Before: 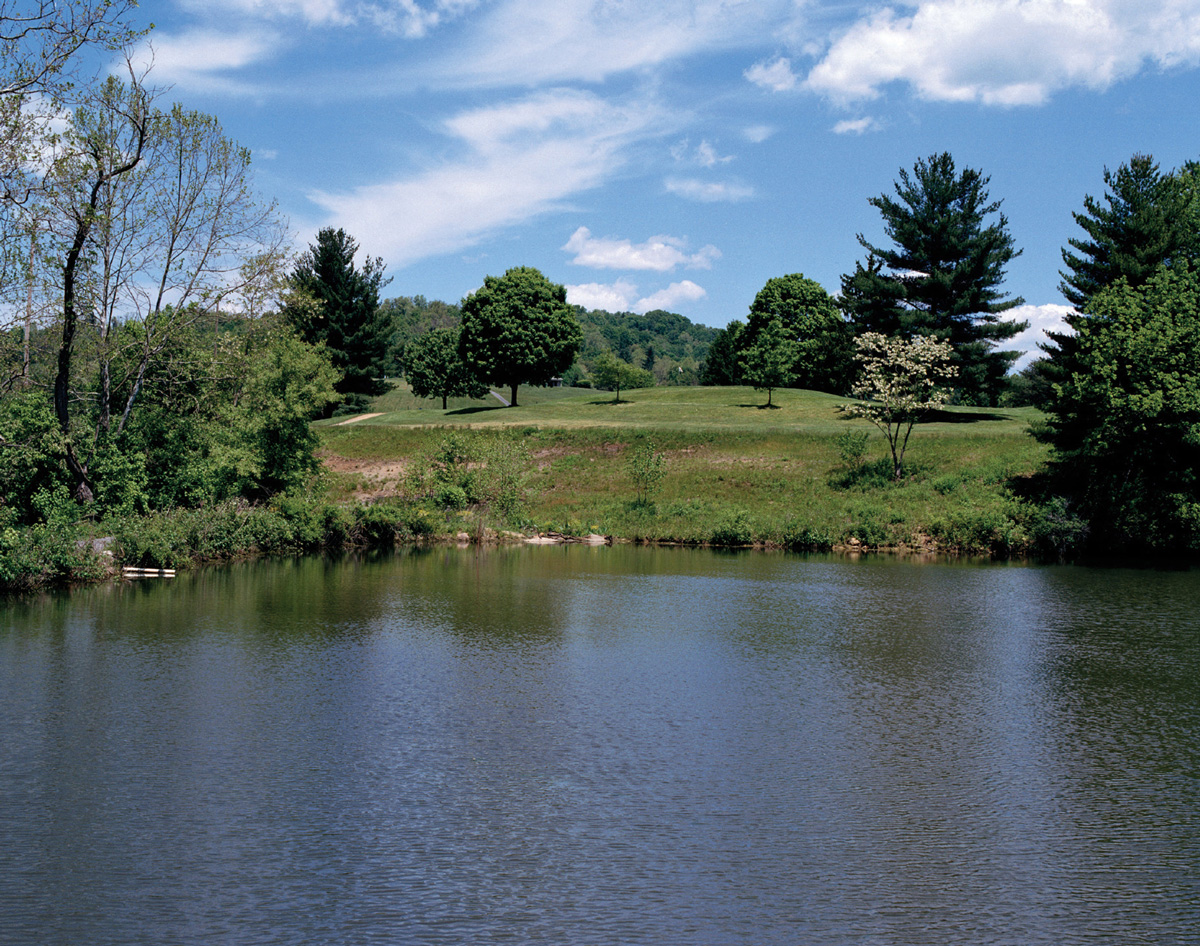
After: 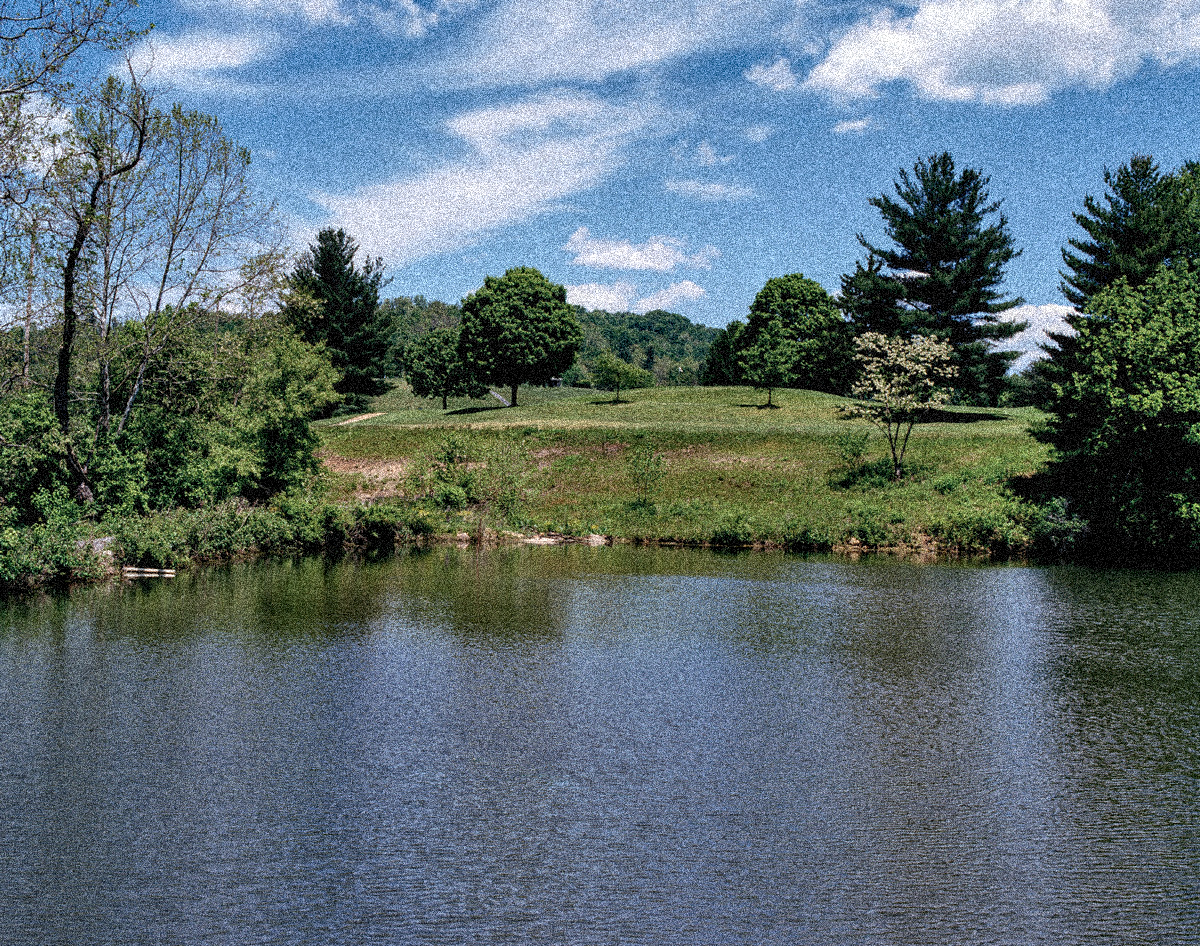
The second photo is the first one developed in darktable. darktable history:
shadows and highlights: low approximation 0.01, soften with gaussian
grain: coarseness 3.75 ISO, strength 100%, mid-tones bias 0%
local contrast: on, module defaults
